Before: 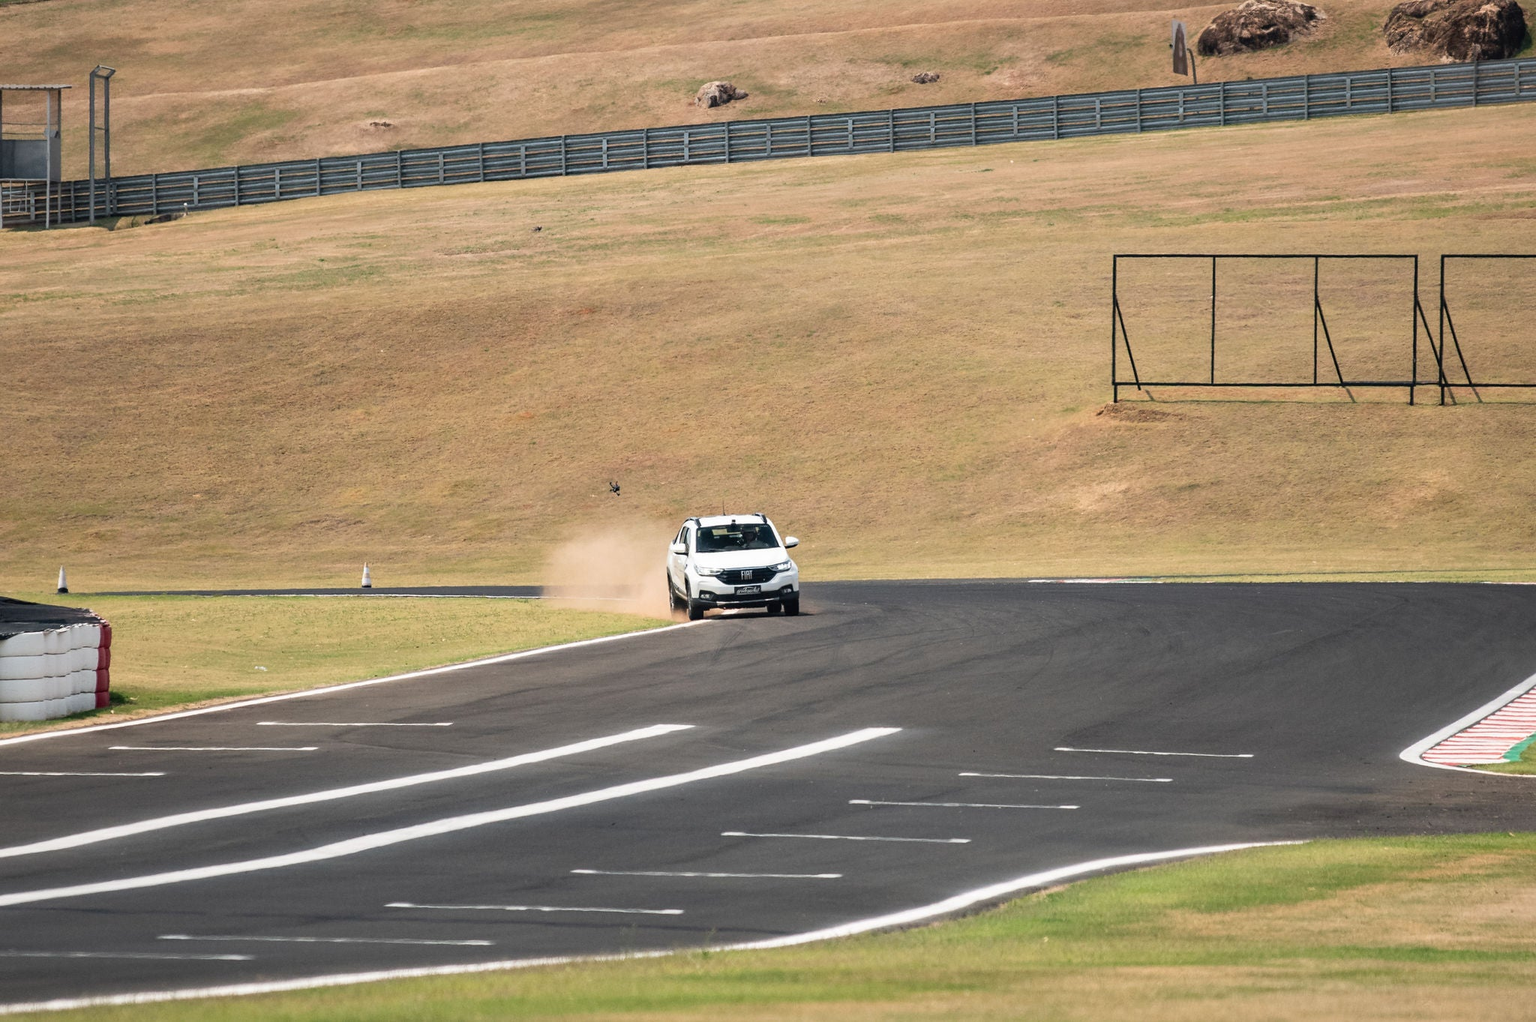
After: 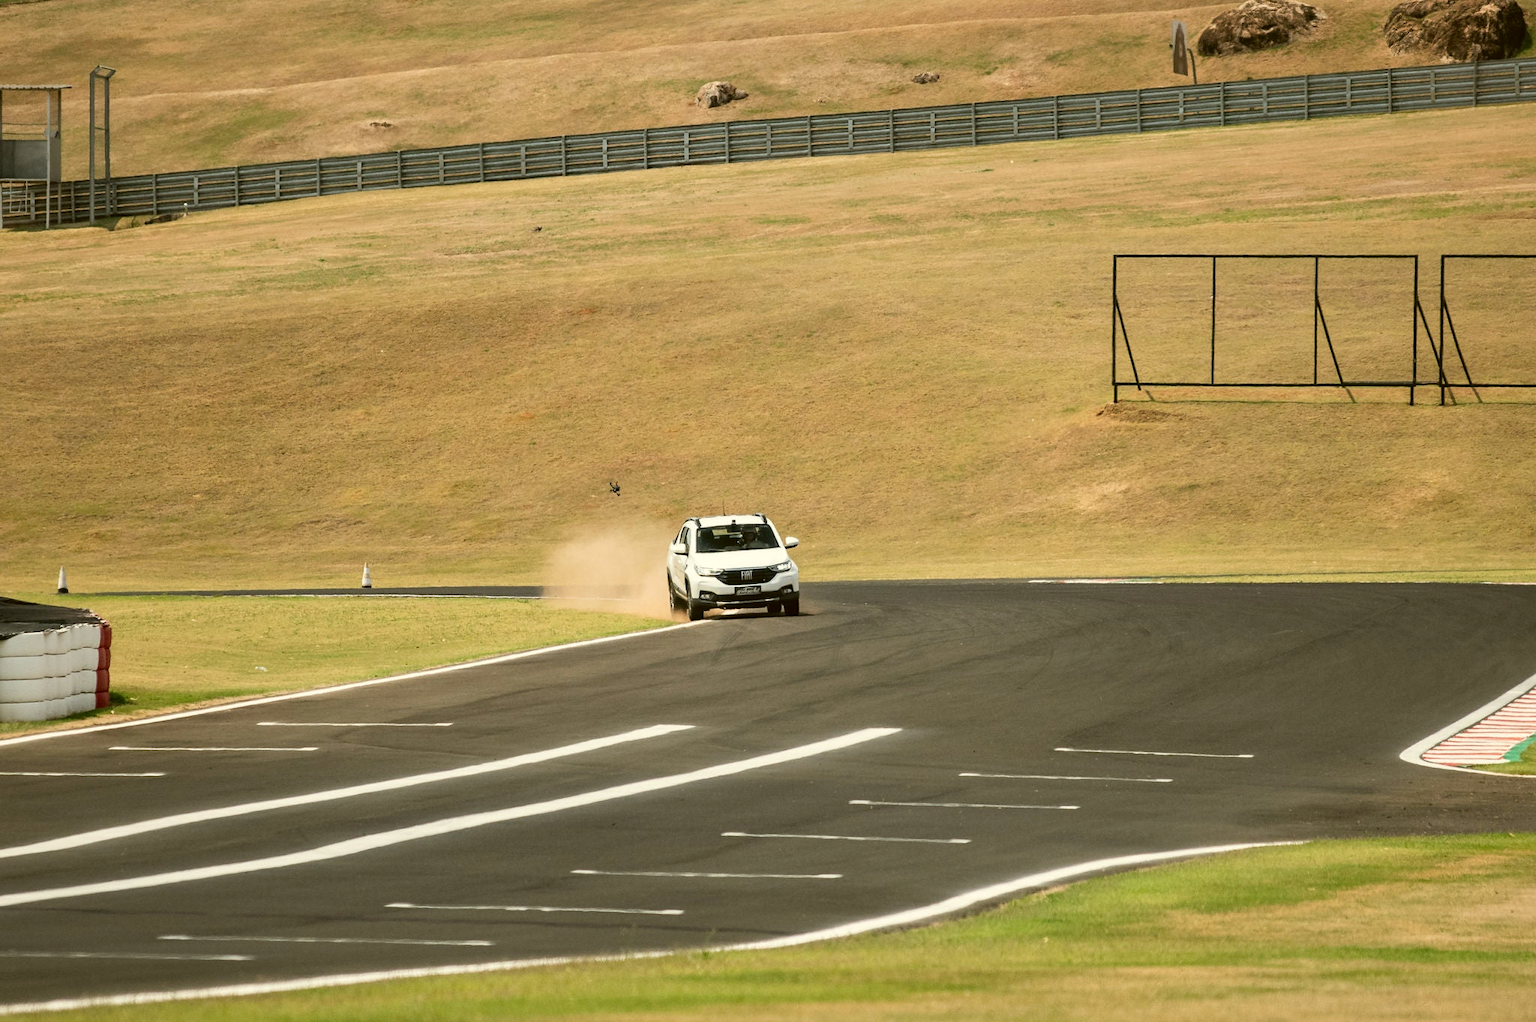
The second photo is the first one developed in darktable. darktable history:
color correction: highlights a* -1.63, highlights b* 10.26, shadows a* 0.341, shadows b* 18.6
